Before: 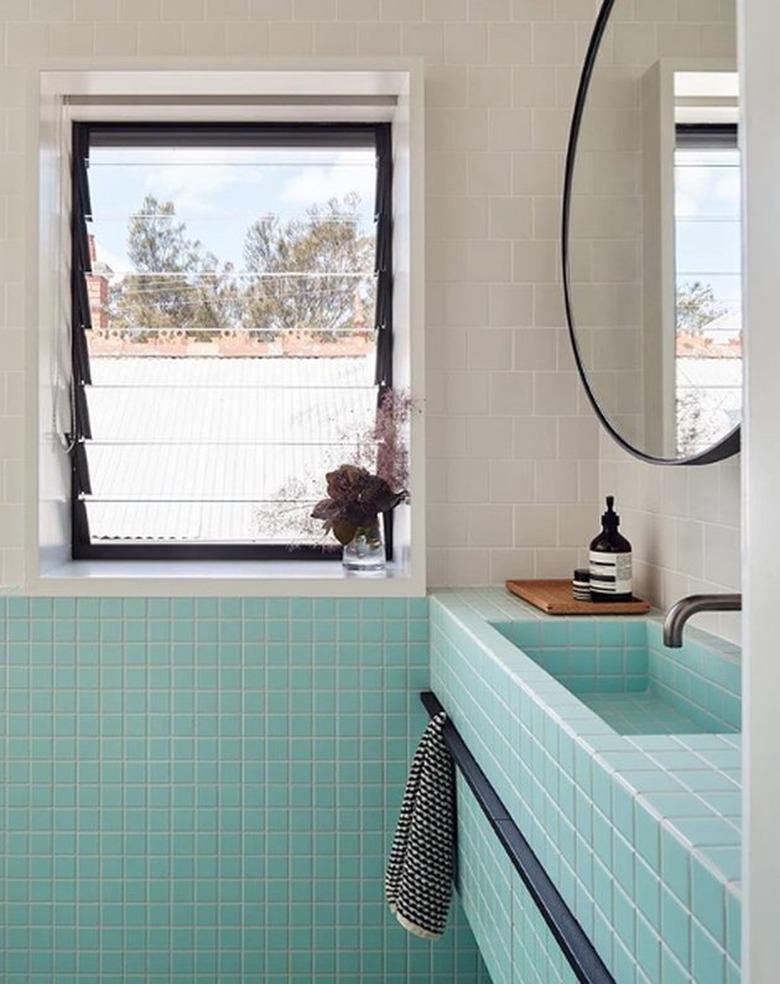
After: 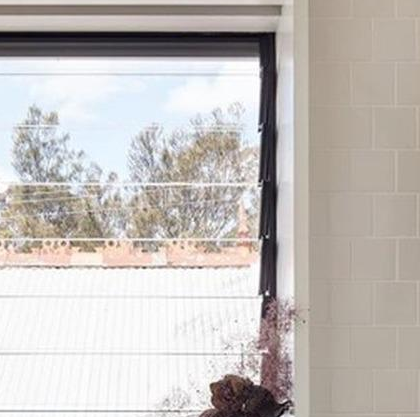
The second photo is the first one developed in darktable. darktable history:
crop: left 14.887%, top 9.181%, right 31.16%, bottom 48.432%
